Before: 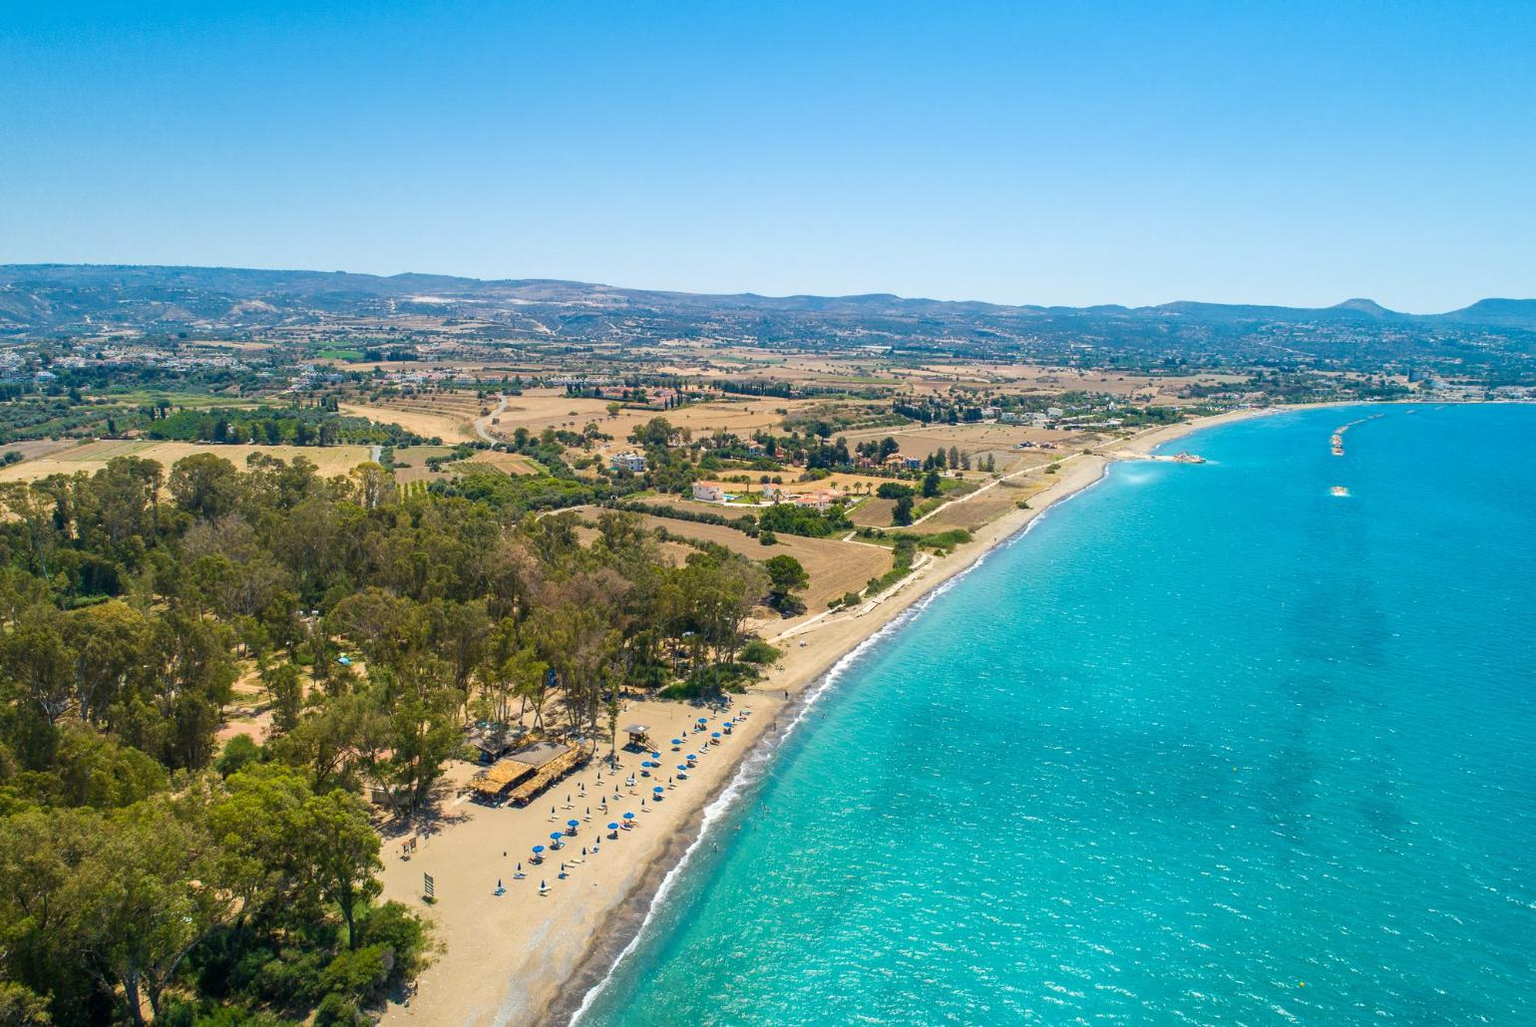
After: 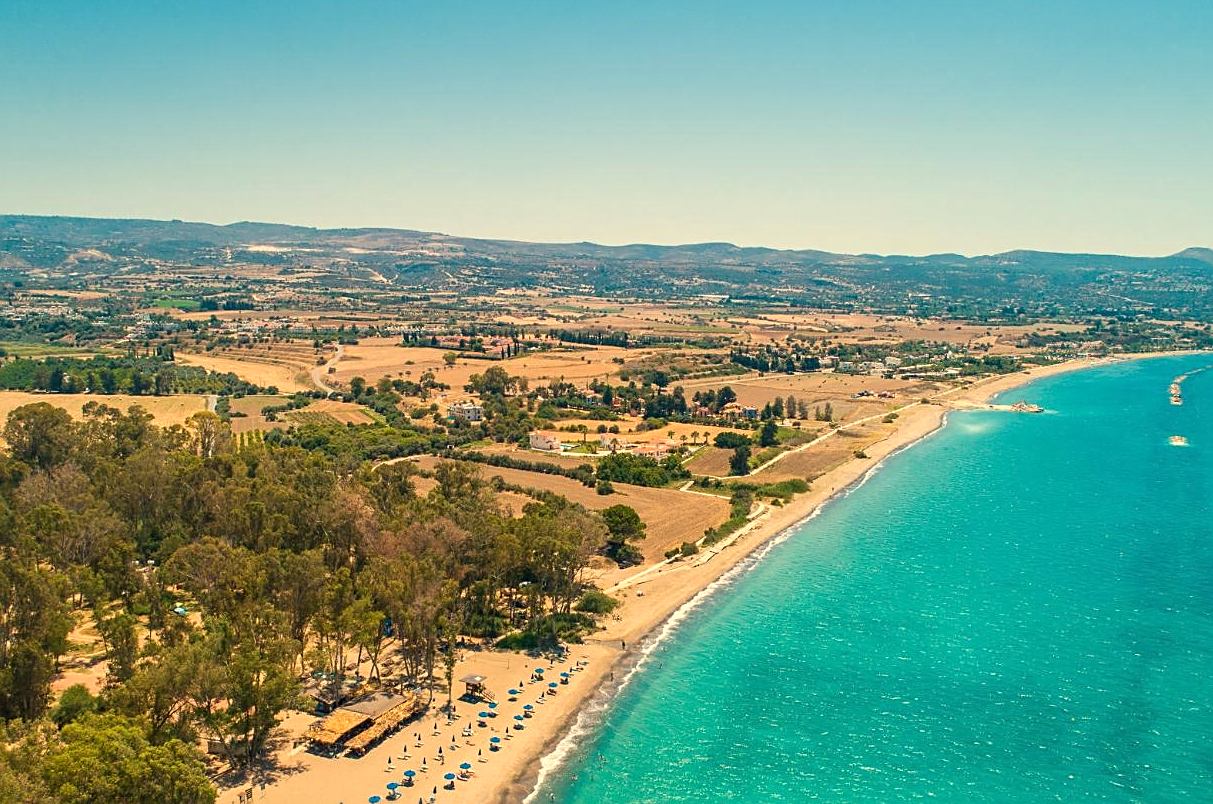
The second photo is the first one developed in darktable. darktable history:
color balance: mode lift, gamma, gain (sRGB)
sharpen: on, module defaults
crop and rotate: left 10.77%, top 5.1%, right 10.41%, bottom 16.76%
rotate and perspective: automatic cropping original format, crop left 0, crop top 0
white balance: red 1.138, green 0.996, blue 0.812
